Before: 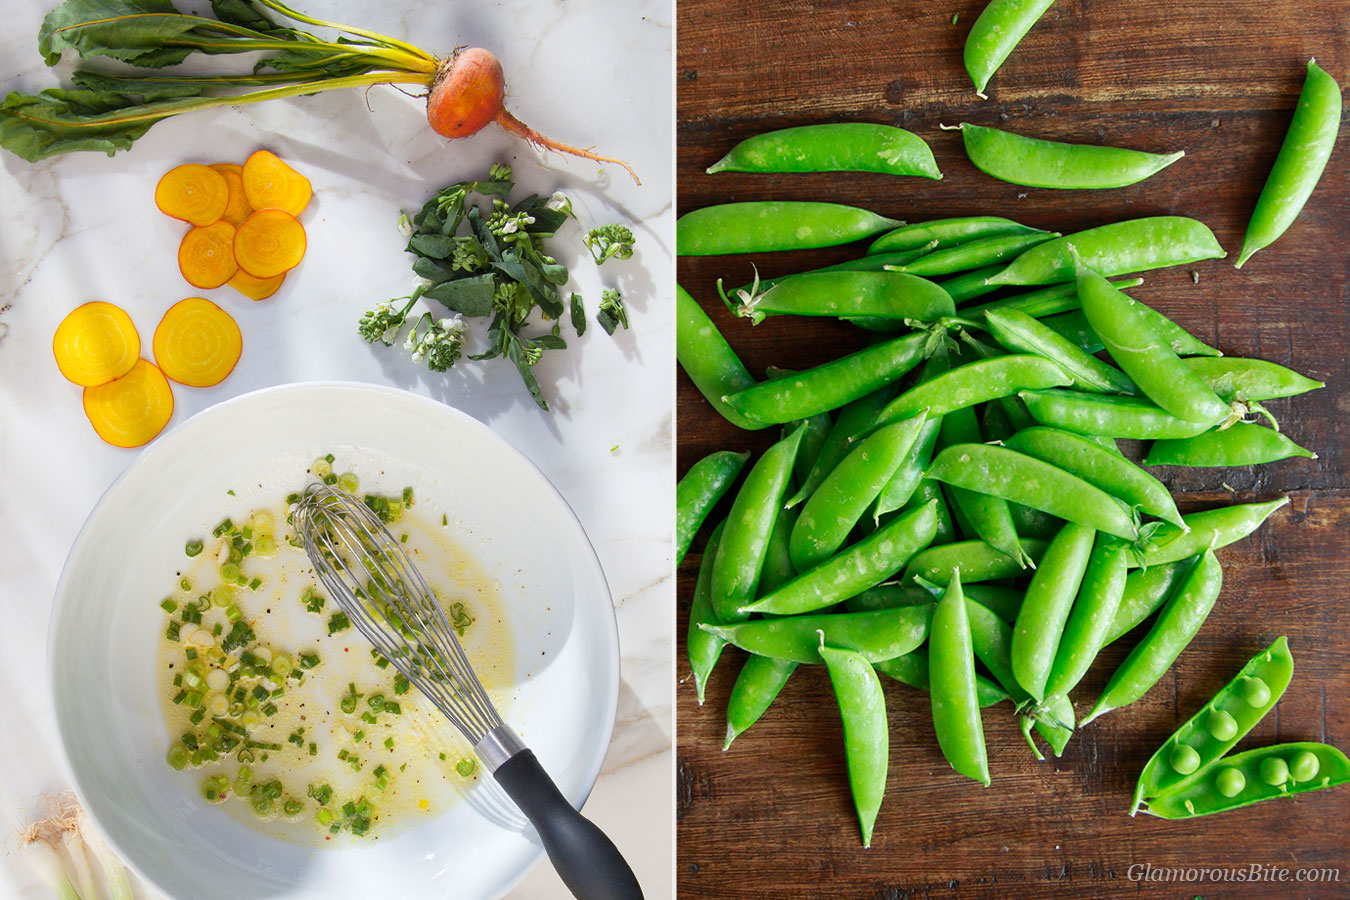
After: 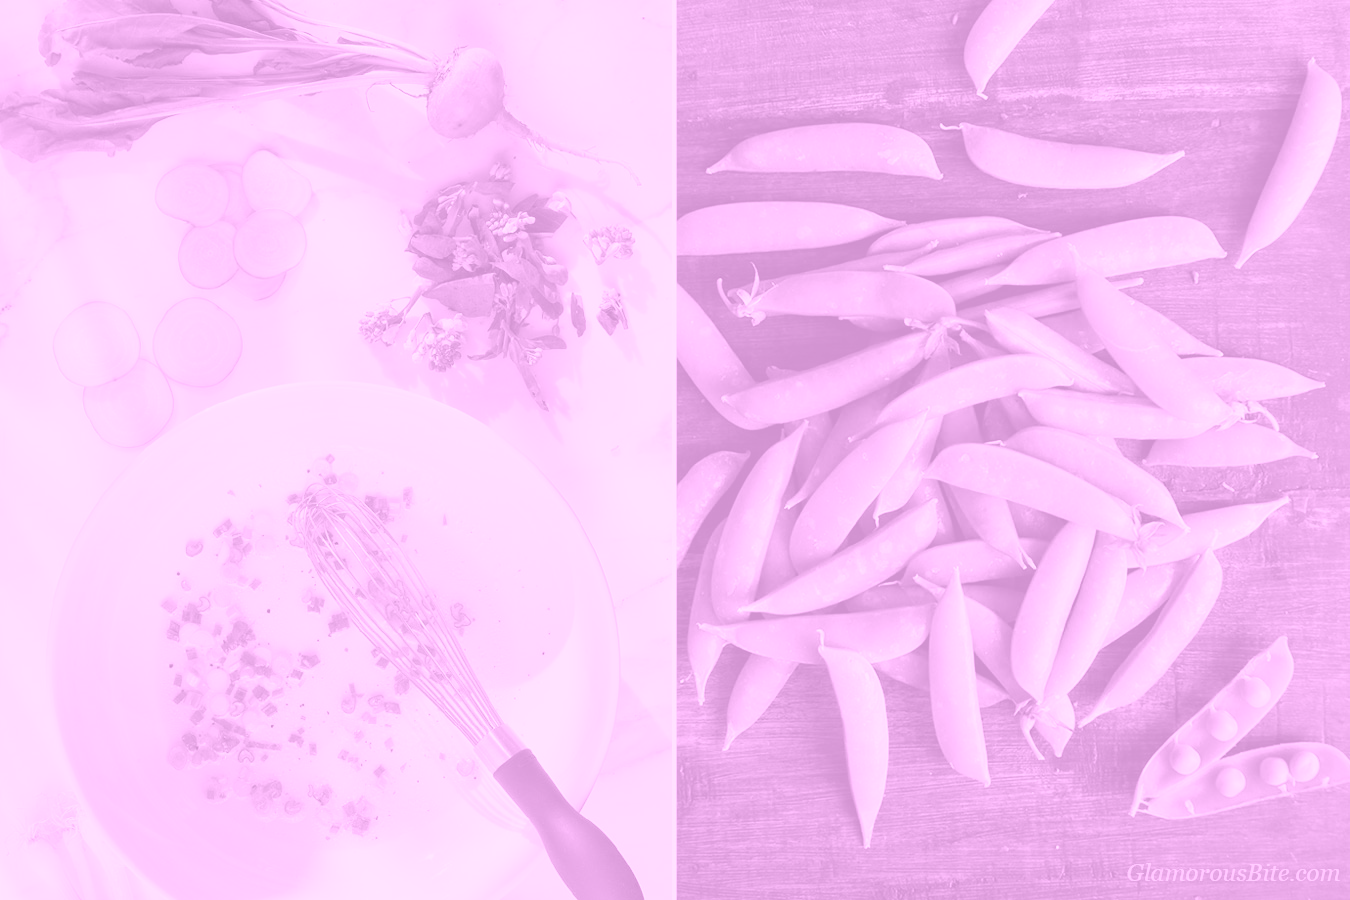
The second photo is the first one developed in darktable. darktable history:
colorize: hue 331.2°, saturation 75%, source mix 30.28%, lightness 70.52%, version 1
white balance: red 1.045, blue 0.932
